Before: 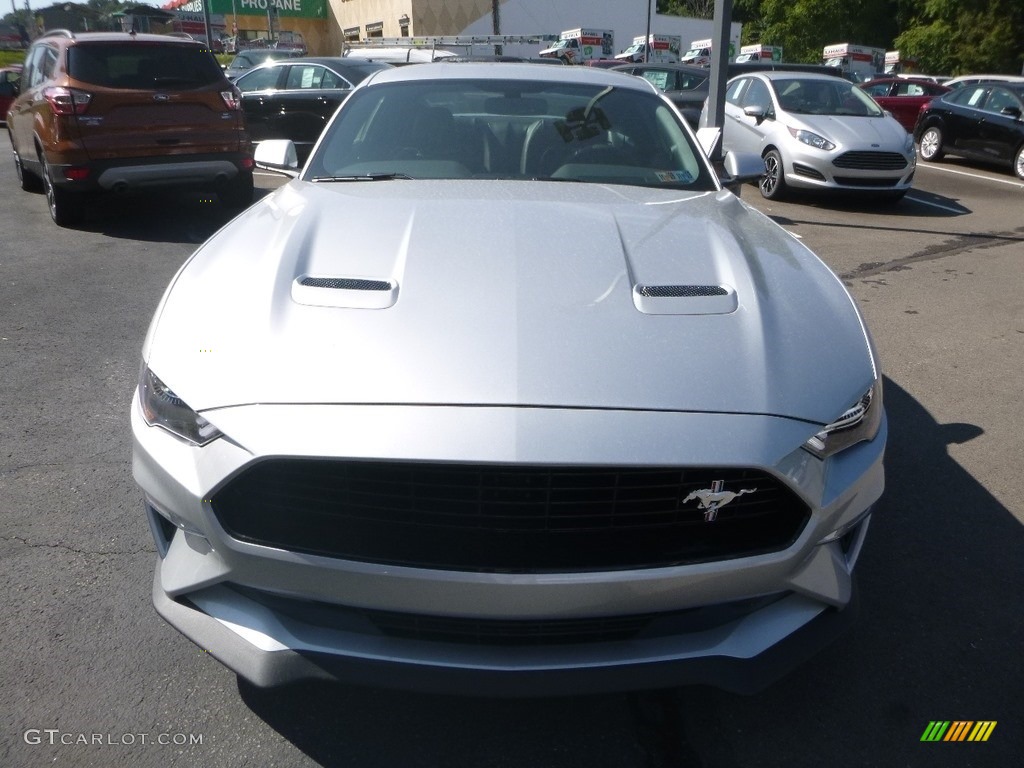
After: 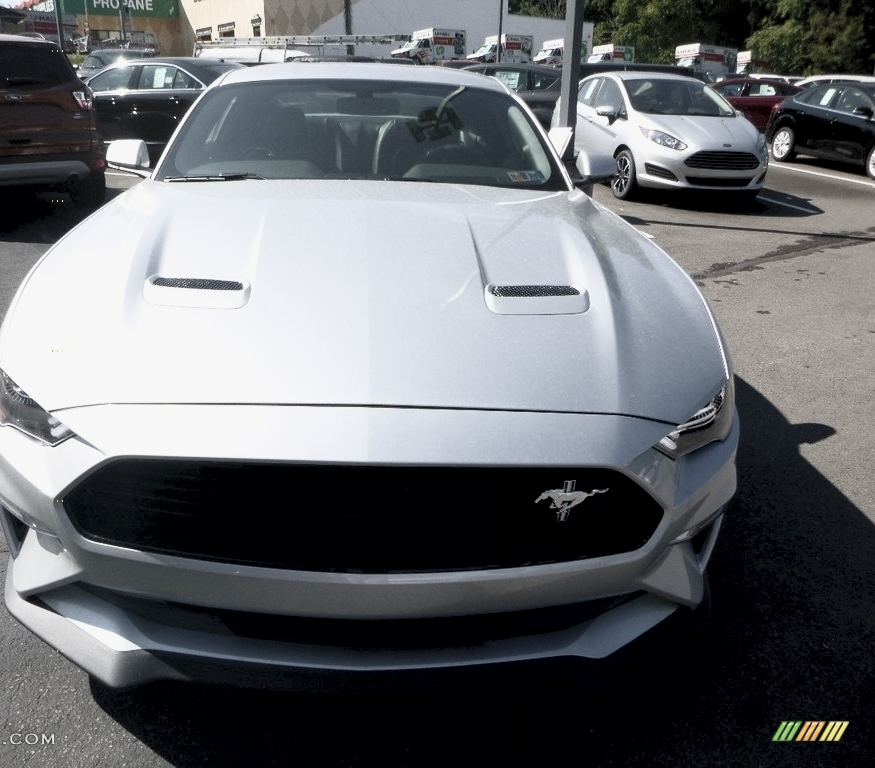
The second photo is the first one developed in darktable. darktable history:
contrast brightness saturation: contrast 0.434, brightness 0.546, saturation -0.199
crop and rotate: left 14.513%
exposure: black level correction 0.009, exposure -0.669 EV, compensate highlight preservation false
color correction: highlights b* -0.033, saturation 0.79
